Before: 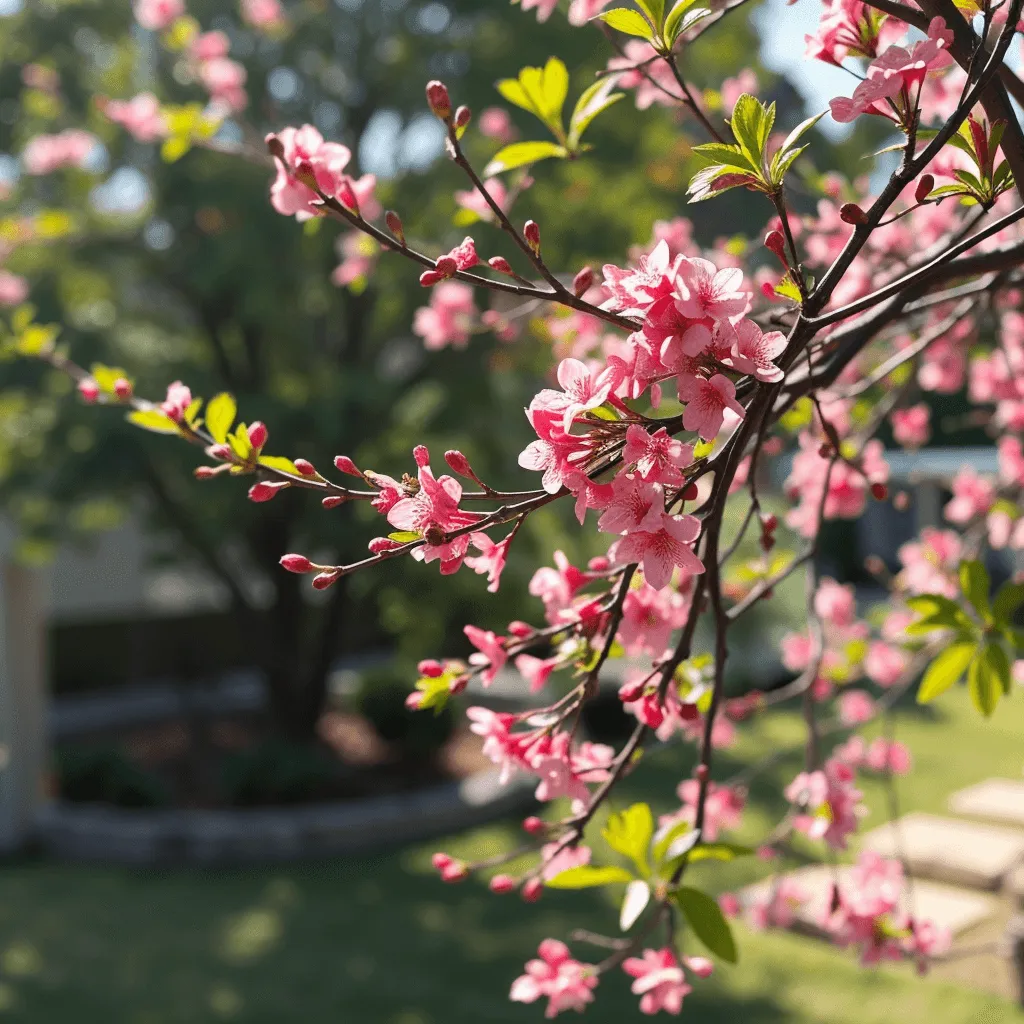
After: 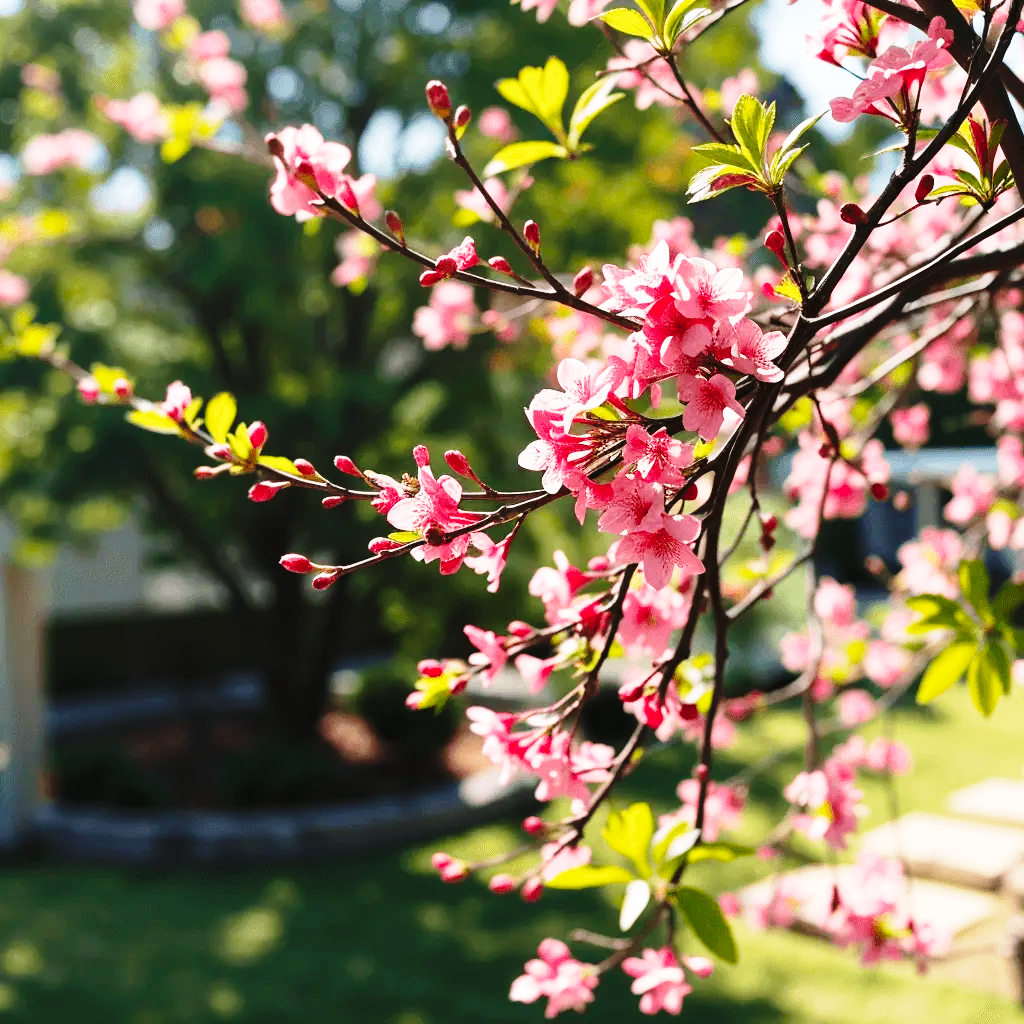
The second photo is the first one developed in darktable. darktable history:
base curve: curves: ch0 [(0, 0) (0.04, 0.03) (0.133, 0.232) (0.448, 0.748) (0.843, 0.968) (1, 1)], preserve colors none
velvia: on, module defaults
